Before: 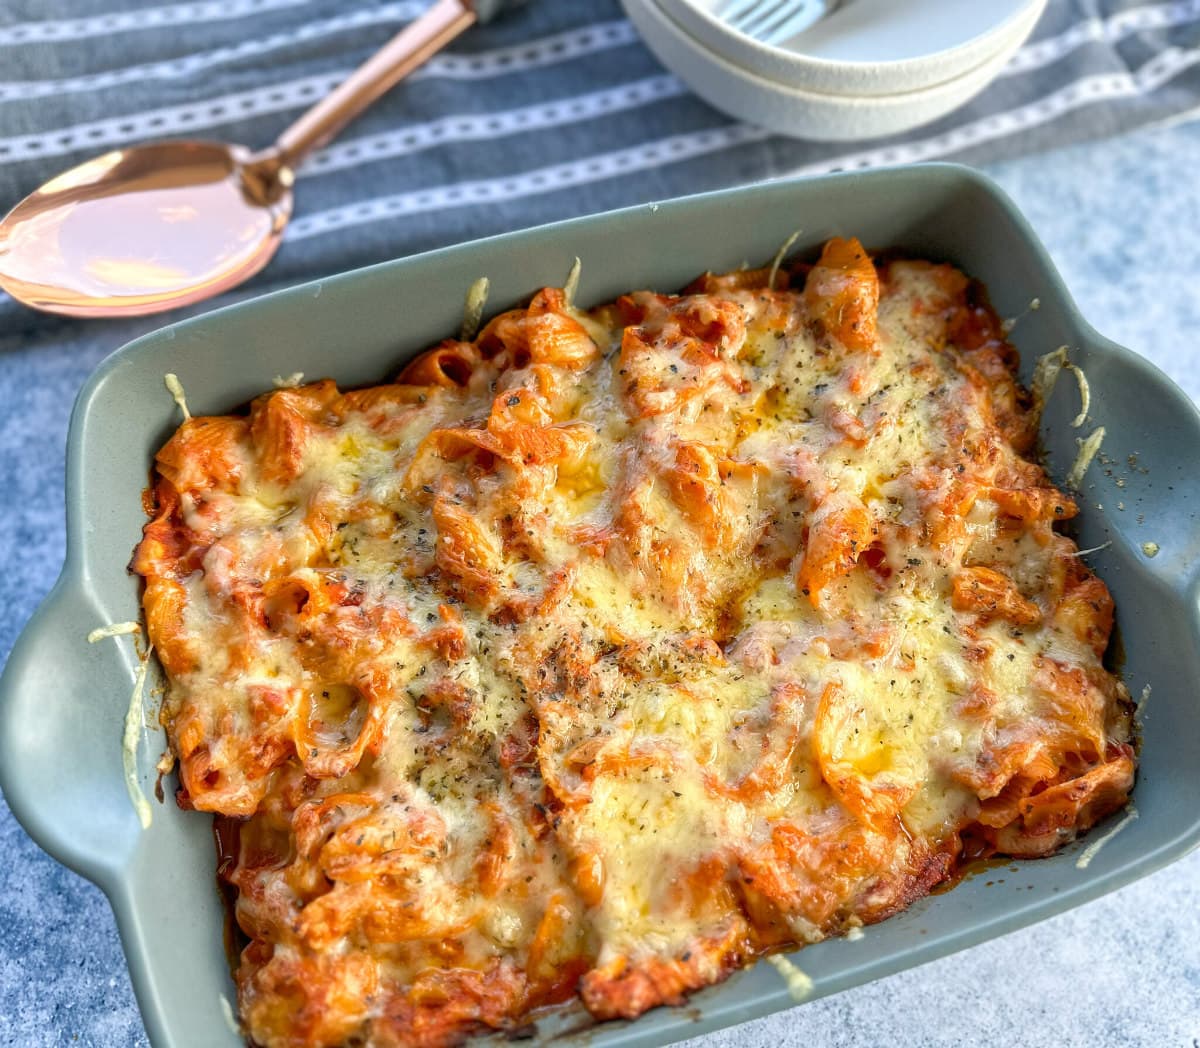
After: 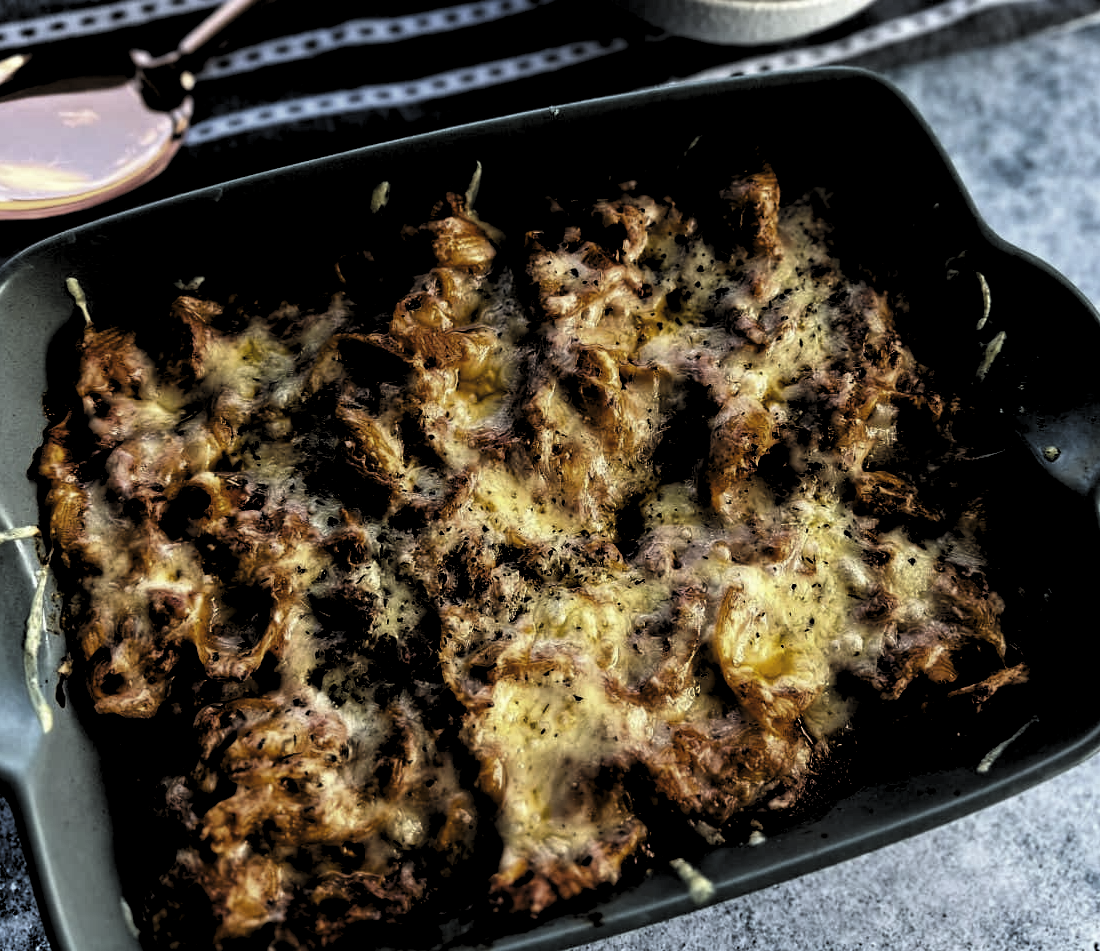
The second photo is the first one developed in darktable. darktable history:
levels: levels [0.514, 0.759, 1]
crop and rotate: left 8.262%, top 9.226%
